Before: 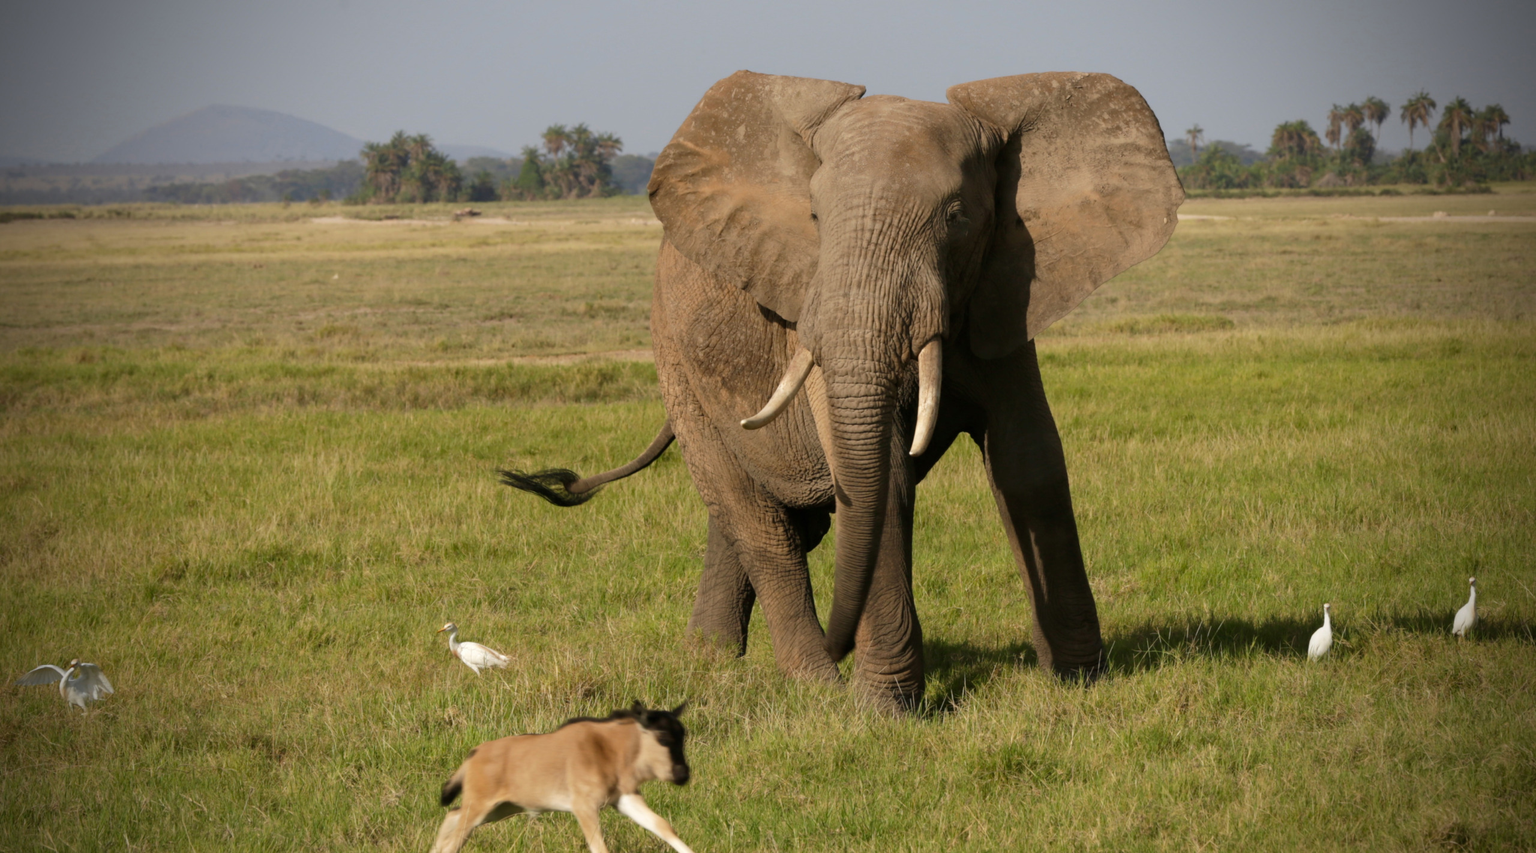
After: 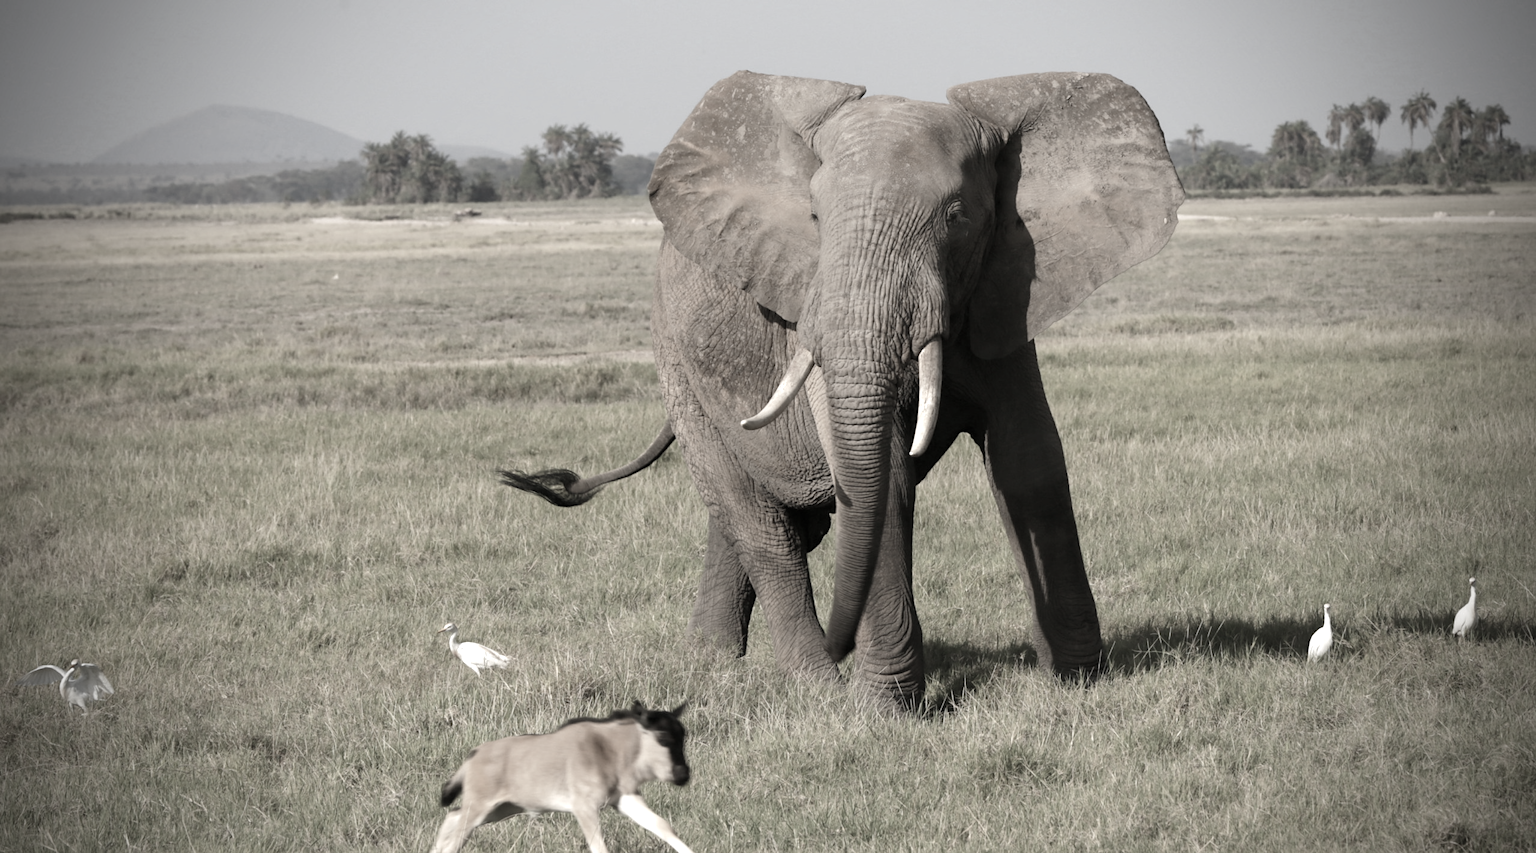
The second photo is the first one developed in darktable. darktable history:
exposure: exposure 0.6 EV, compensate highlight preservation false
sharpen: amount 0.2
color correction: saturation 0.2
